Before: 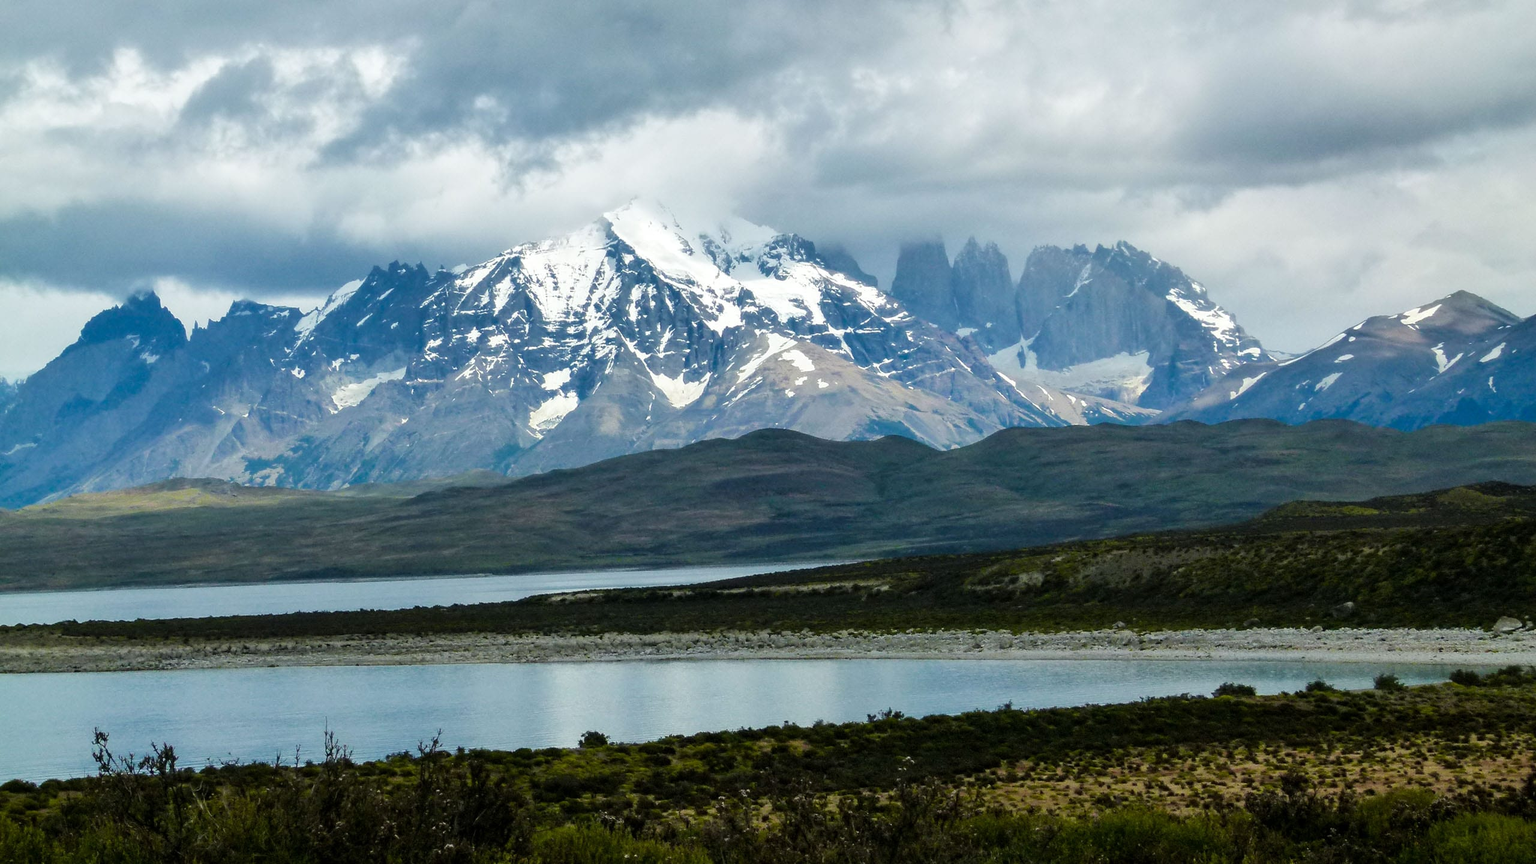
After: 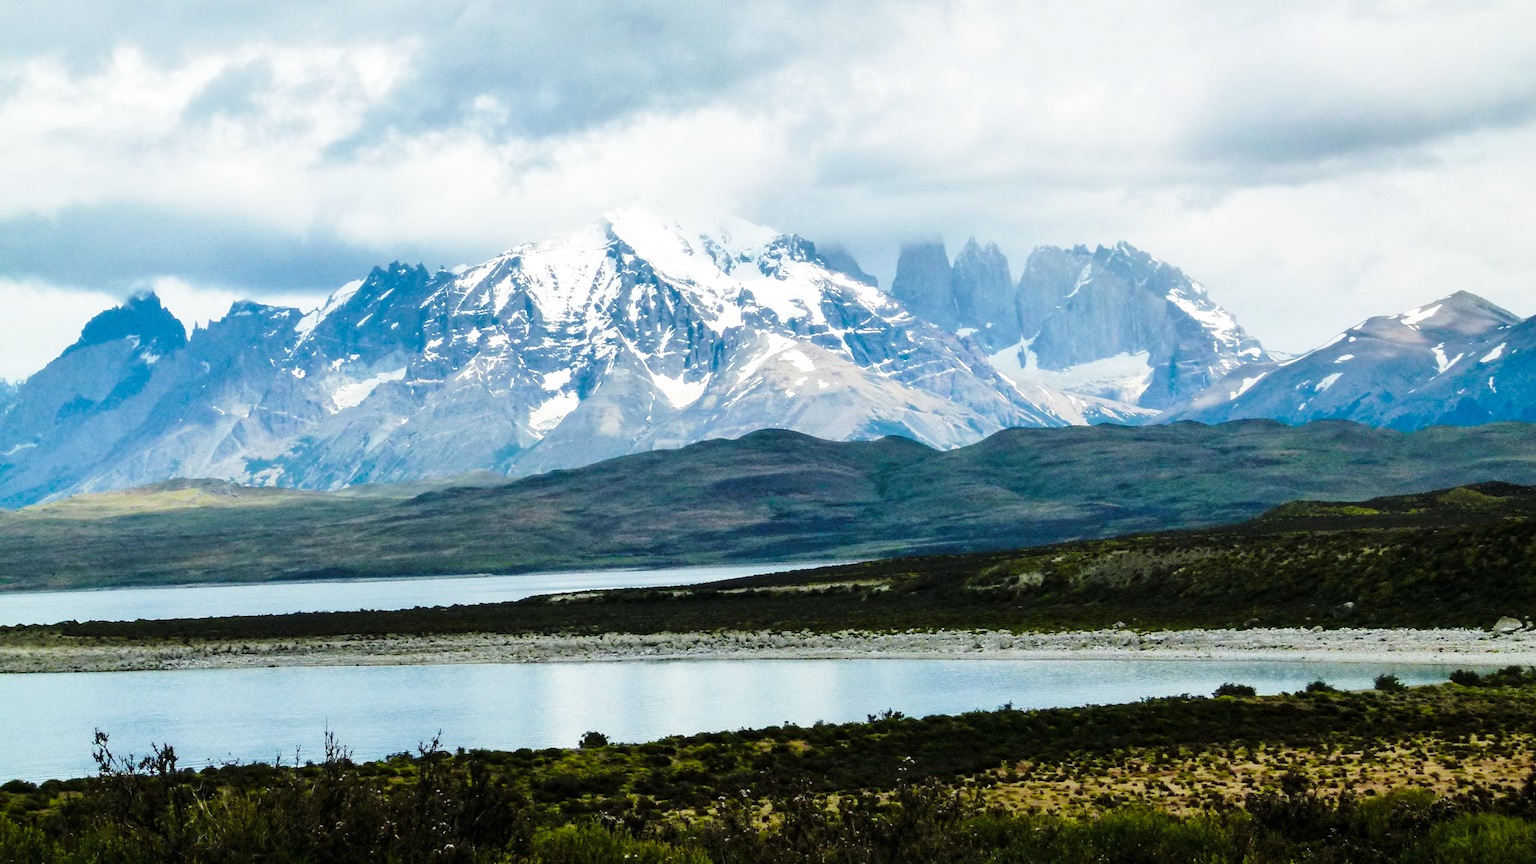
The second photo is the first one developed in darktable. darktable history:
base curve: curves: ch0 [(0, 0) (0.028, 0.03) (0.121, 0.232) (0.46, 0.748) (0.859, 0.968) (1, 1)], preserve colors none
contrast brightness saturation: saturation -0.056
